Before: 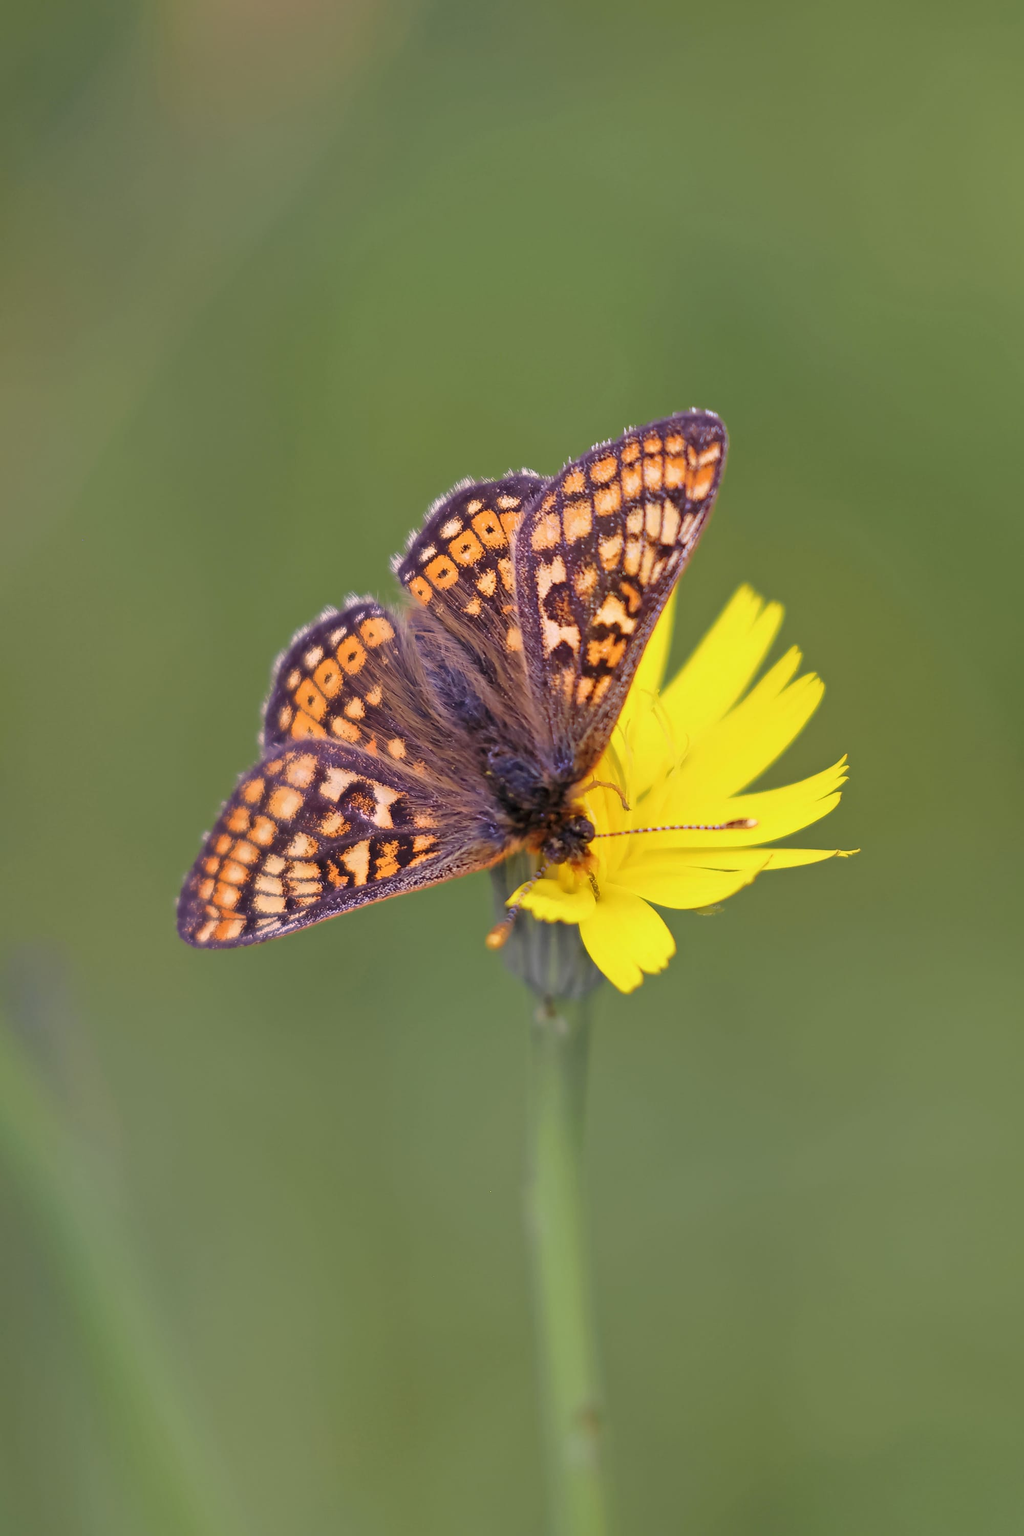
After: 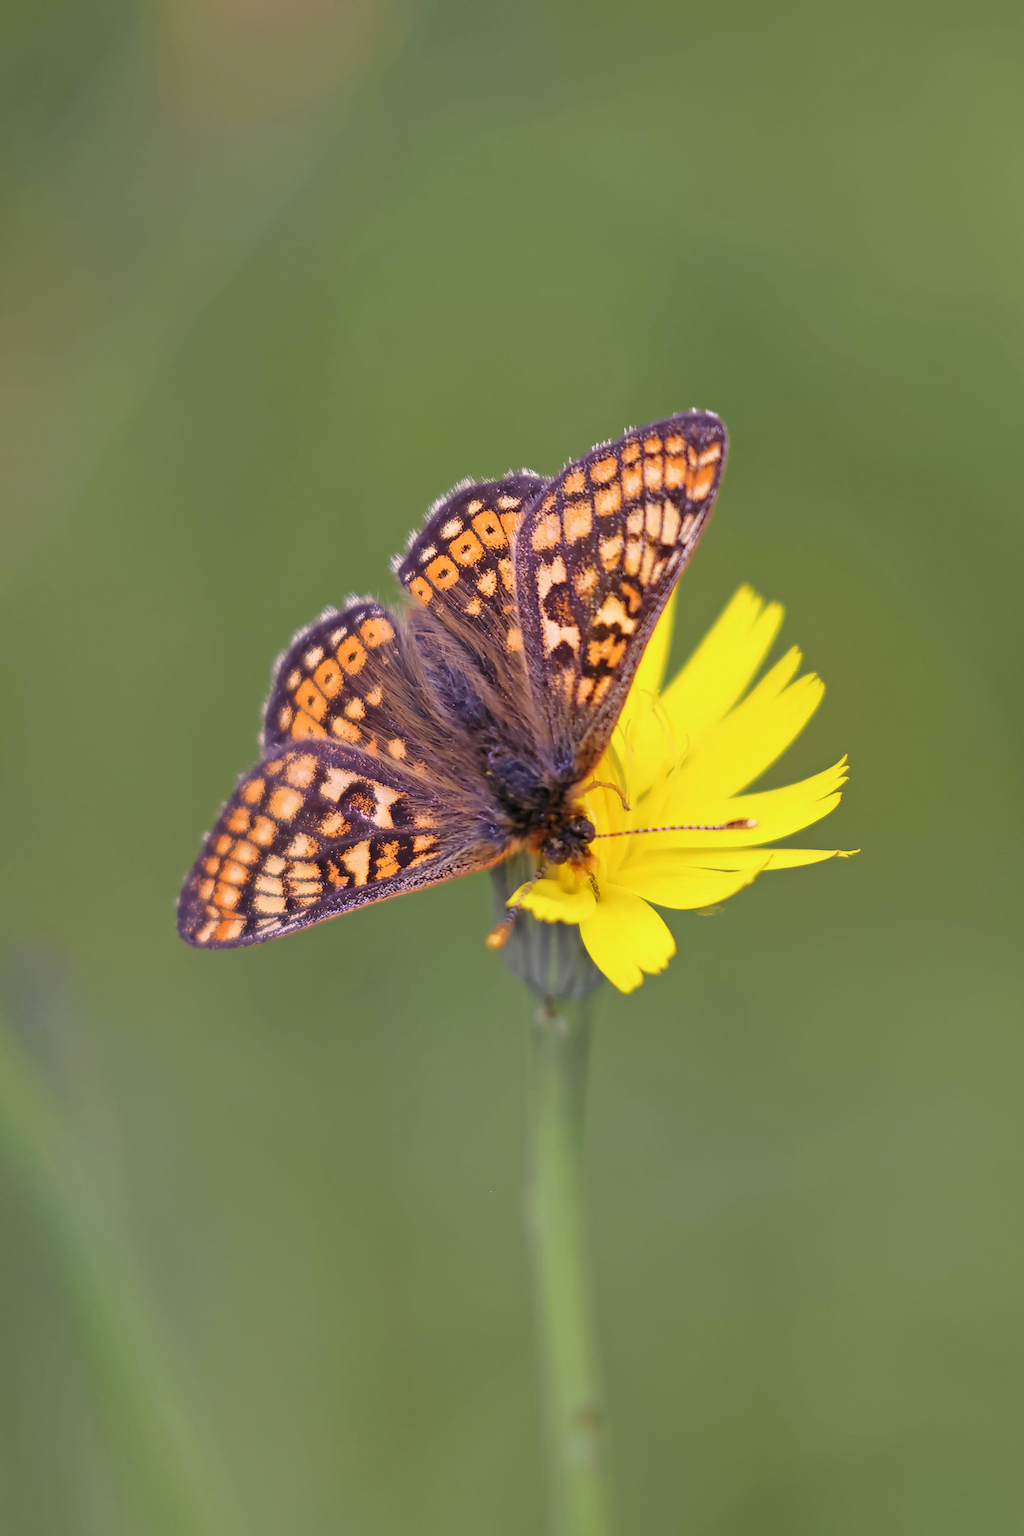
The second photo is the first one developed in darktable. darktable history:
levels: black 0.021%, levels [0, 0.492, 0.984]
